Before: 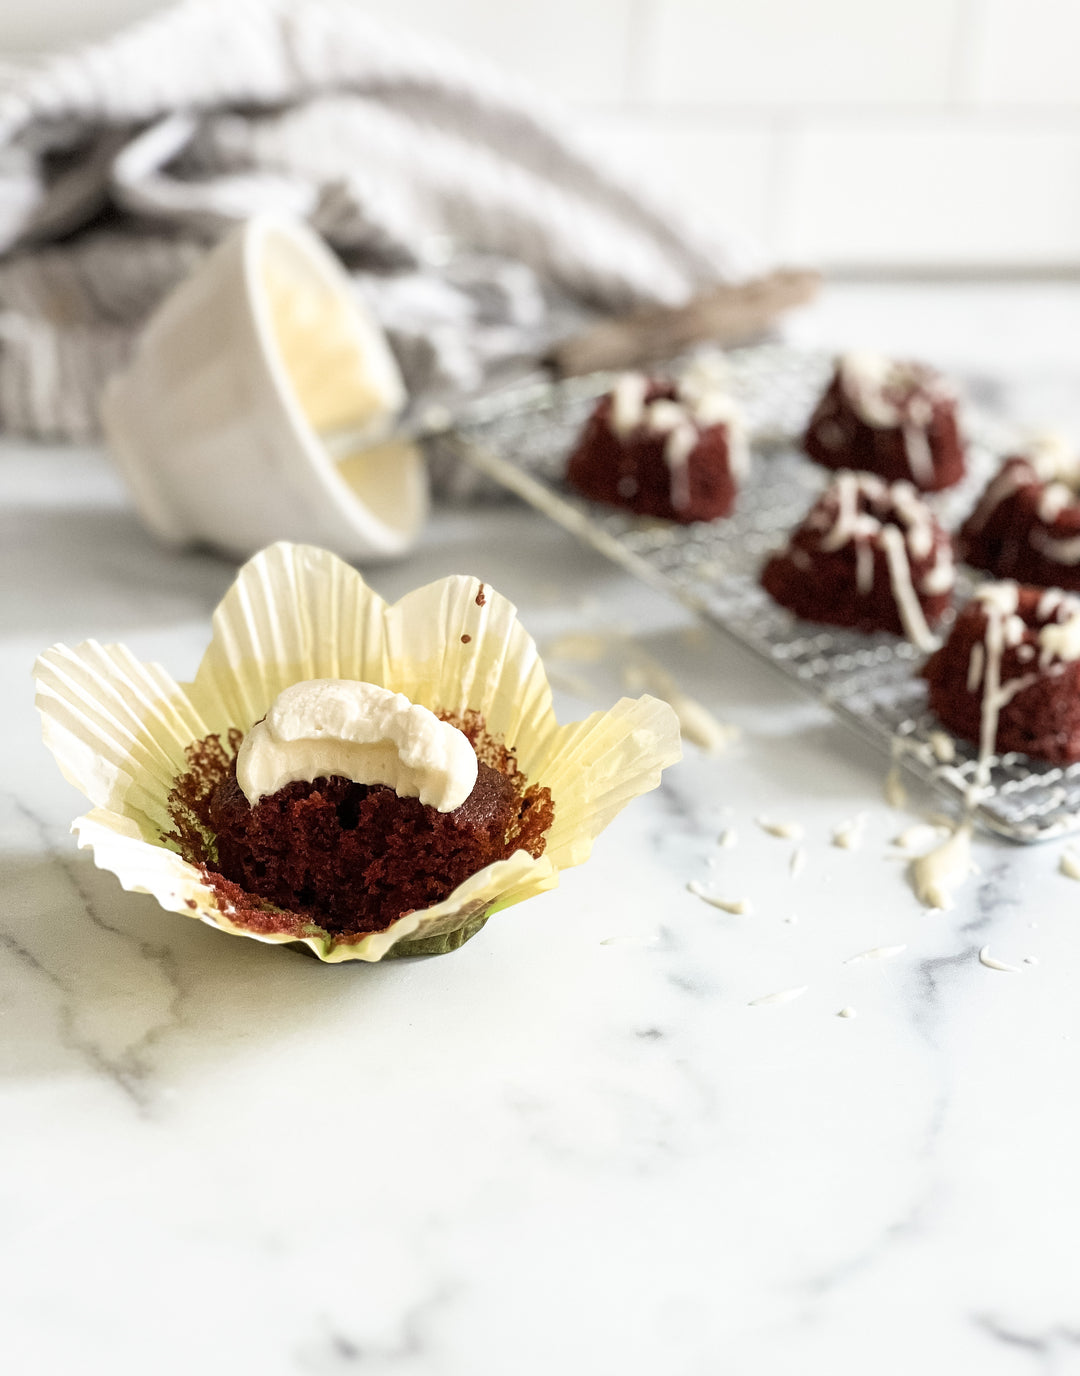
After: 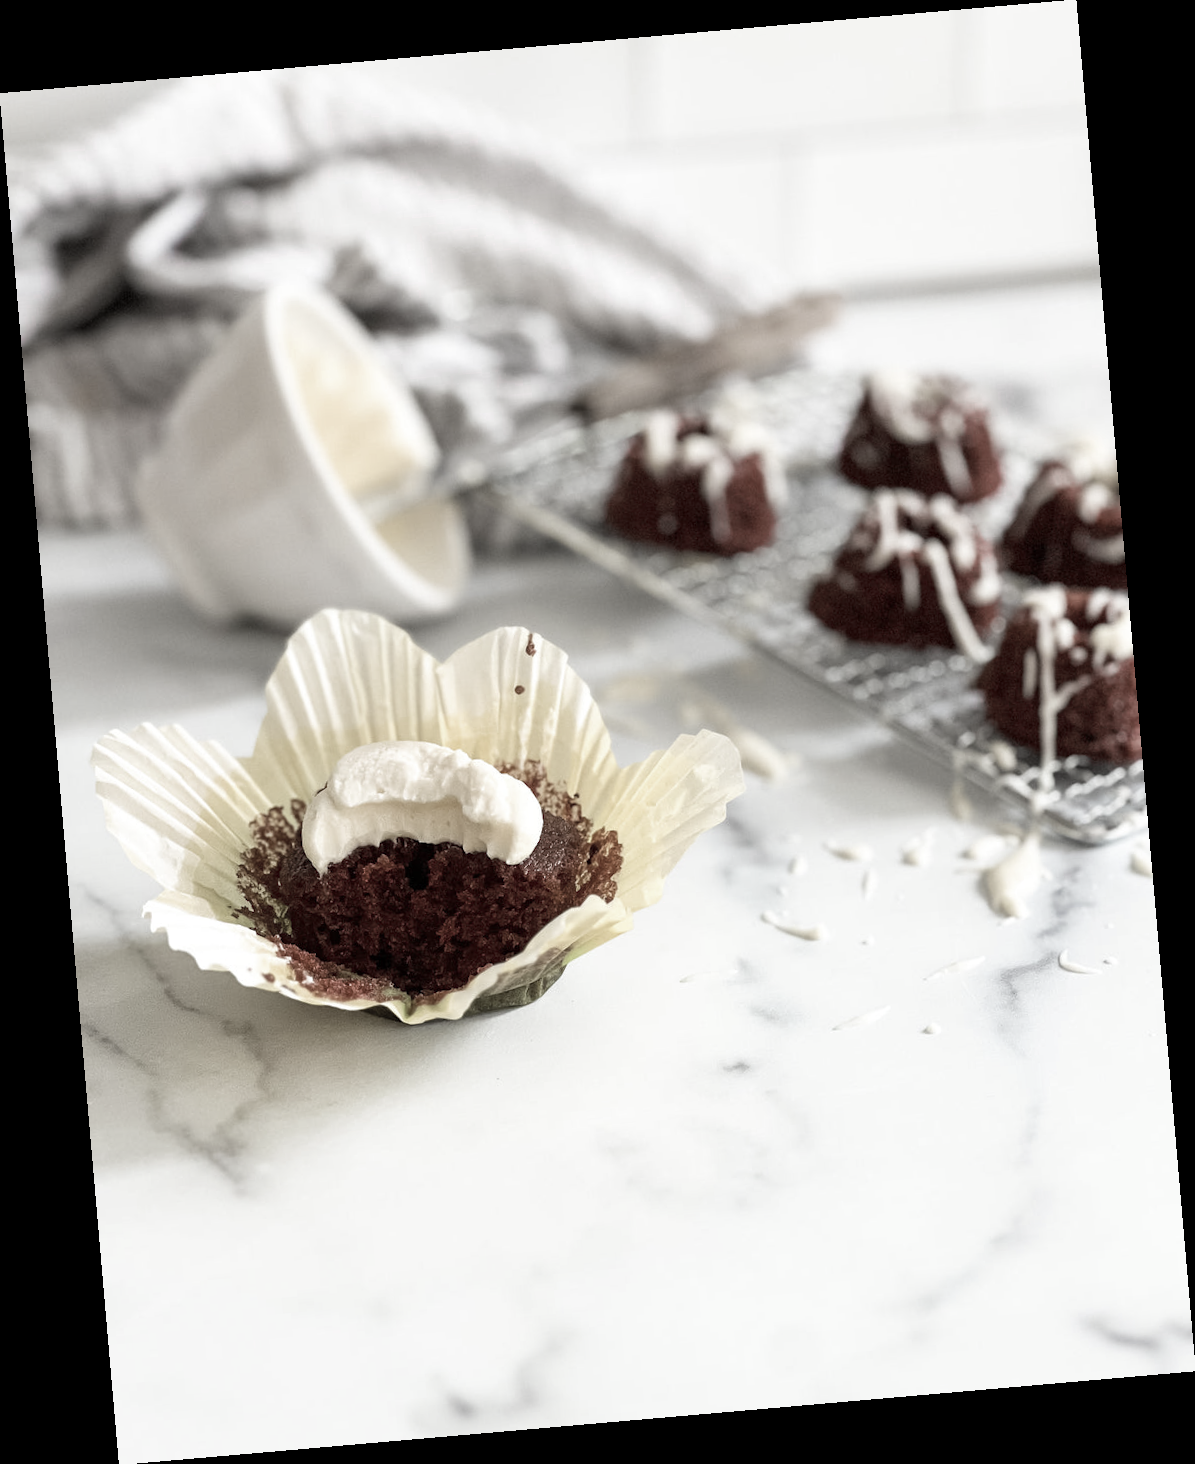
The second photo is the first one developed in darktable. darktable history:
rotate and perspective: rotation -4.98°, automatic cropping off
color zones: curves: ch0 [(0, 0.6) (0.129, 0.508) (0.193, 0.483) (0.429, 0.5) (0.571, 0.5) (0.714, 0.5) (0.857, 0.5) (1, 0.6)]; ch1 [(0, 0.481) (0.112, 0.245) (0.213, 0.223) (0.429, 0.233) (0.571, 0.231) (0.683, 0.242) (0.857, 0.296) (1, 0.481)]
